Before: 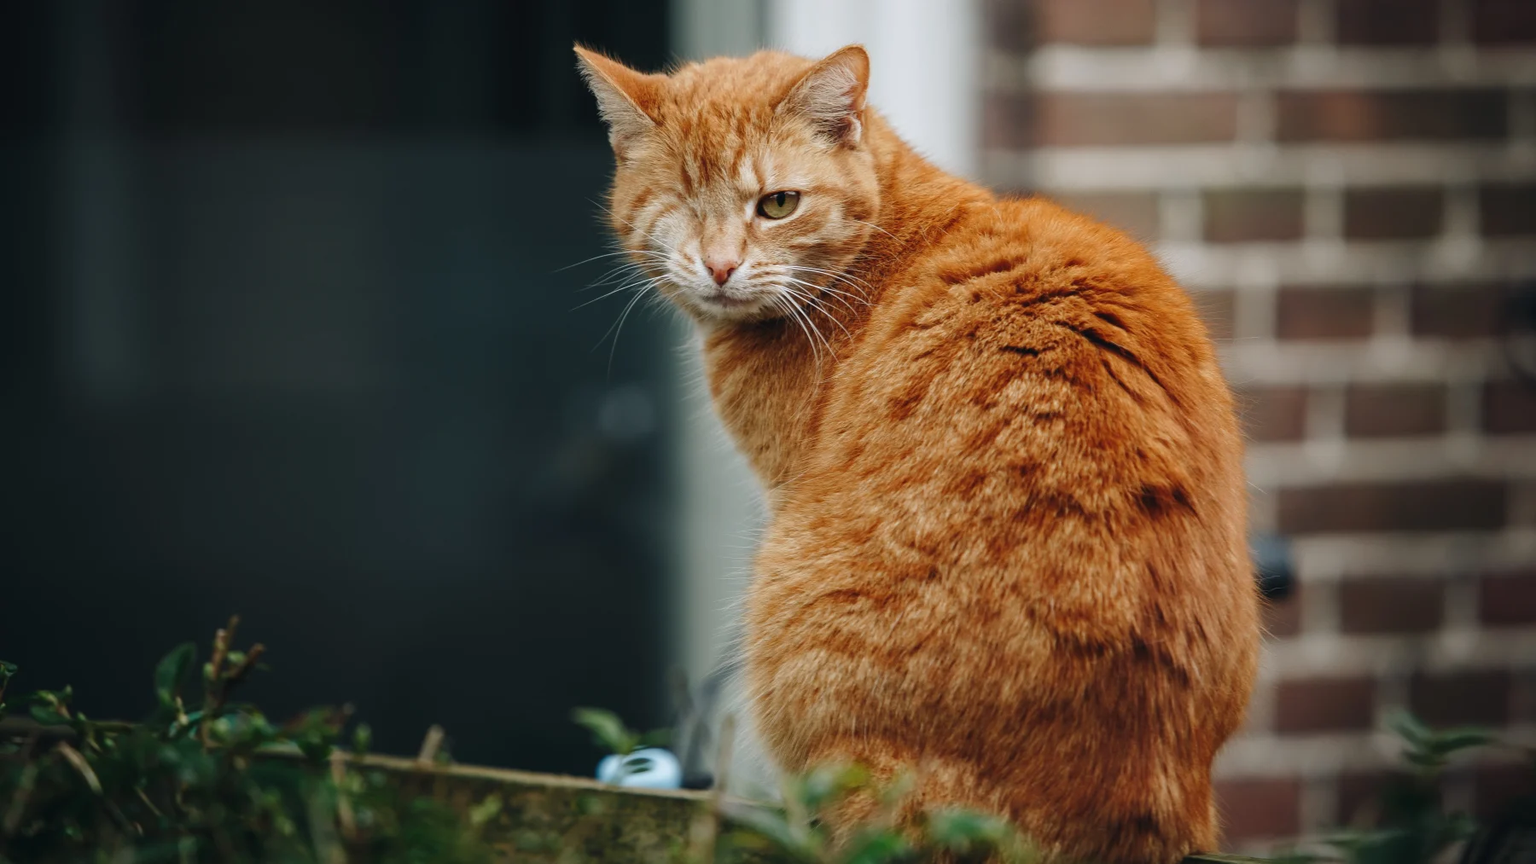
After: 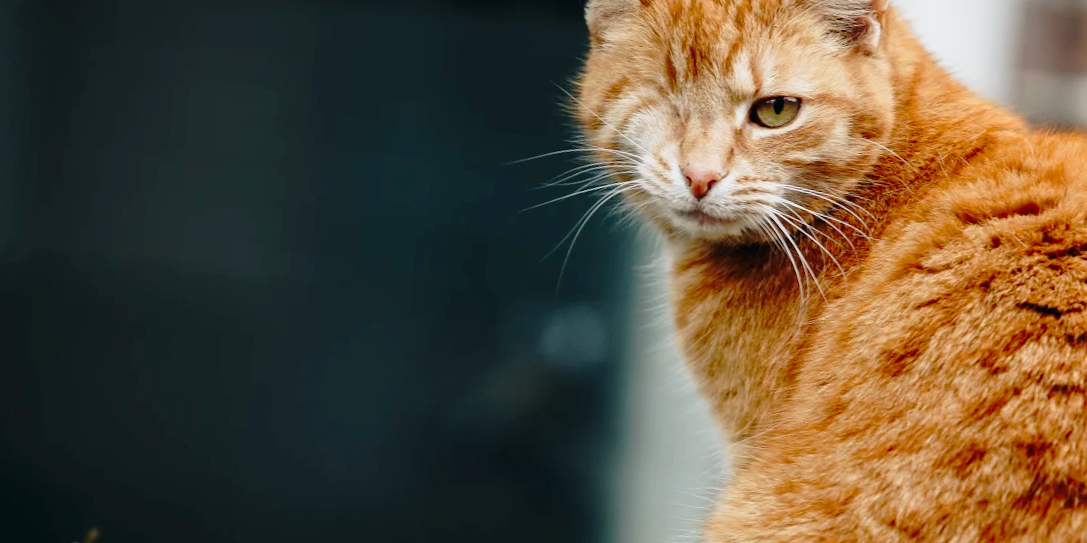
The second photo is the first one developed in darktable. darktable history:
crop and rotate: angle -5.59°, left 2.199%, top 6.746%, right 27.211%, bottom 30.593%
tone curve: curves: ch0 [(0, 0) (0.062, 0.023) (0.168, 0.142) (0.359, 0.44) (0.469, 0.544) (0.634, 0.722) (0.839, 0.909) (0.998, 0.978)]; ch1 [(0, 0) (0.437, 0.453) (0.472, 0.47) (0.502, 0.504) (0.527, 0.546) (0.568, 0.619) (0.608, 0.665) (0.669, 0.748) (0.859, 0.899) (1, 1)]; ch2 [(0, 0) (0.33, 0.301) (0.421, 0.443) (0.473, 0.501) (0.504, 0.504) (0.535, 0.564) (0.575, 0.625) (0.608, 0.676) (1, 1)], preserve colors none
